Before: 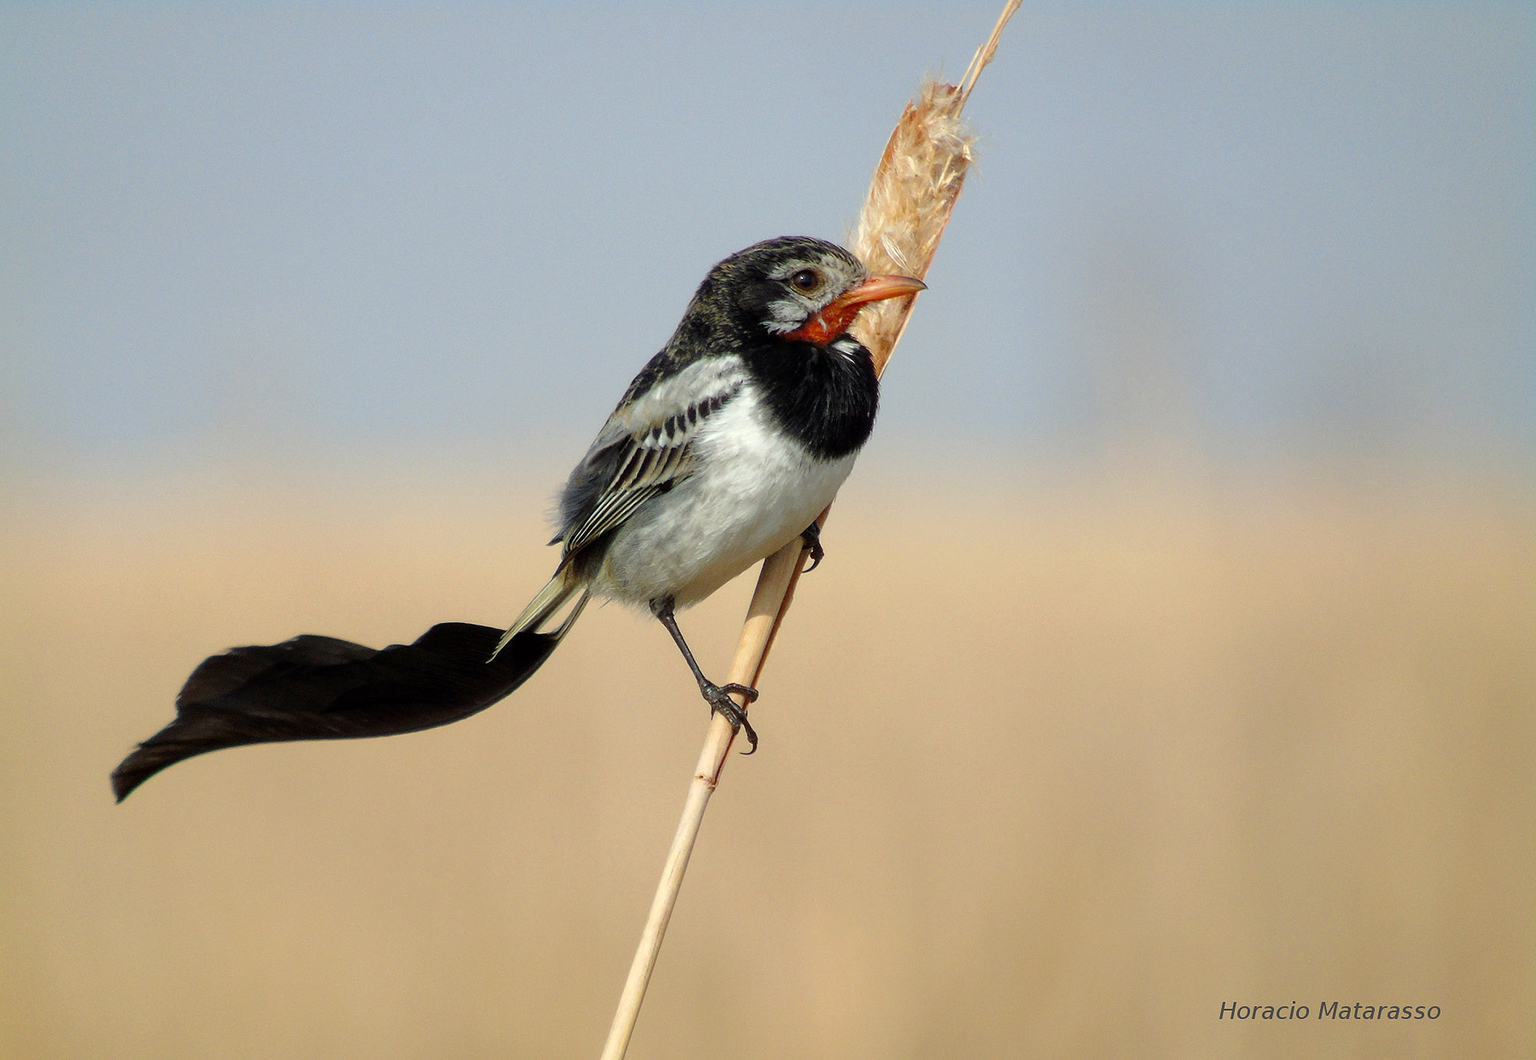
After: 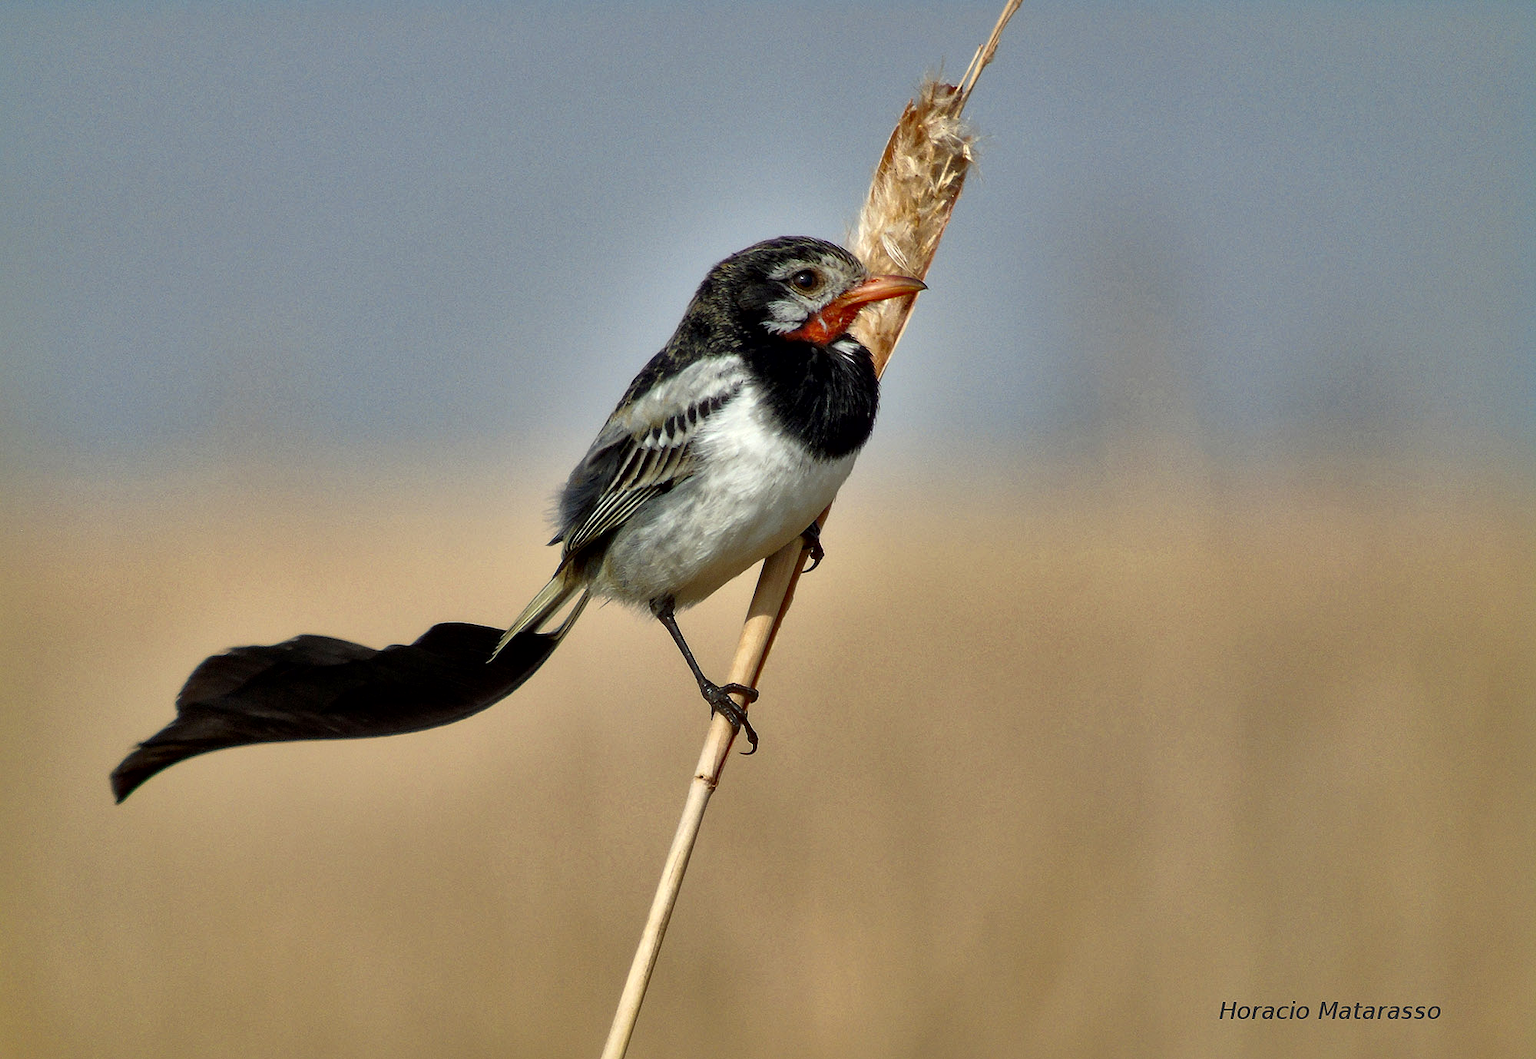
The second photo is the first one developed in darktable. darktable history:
local contrast: mode bilateral grid, contrast 50, coarseness 50, detail 150%, midtone range 0.2
shadows and highlights: white point adjustment -3.64, highlights -63.34, highlights color adjustment 42%, soften with gaussian
